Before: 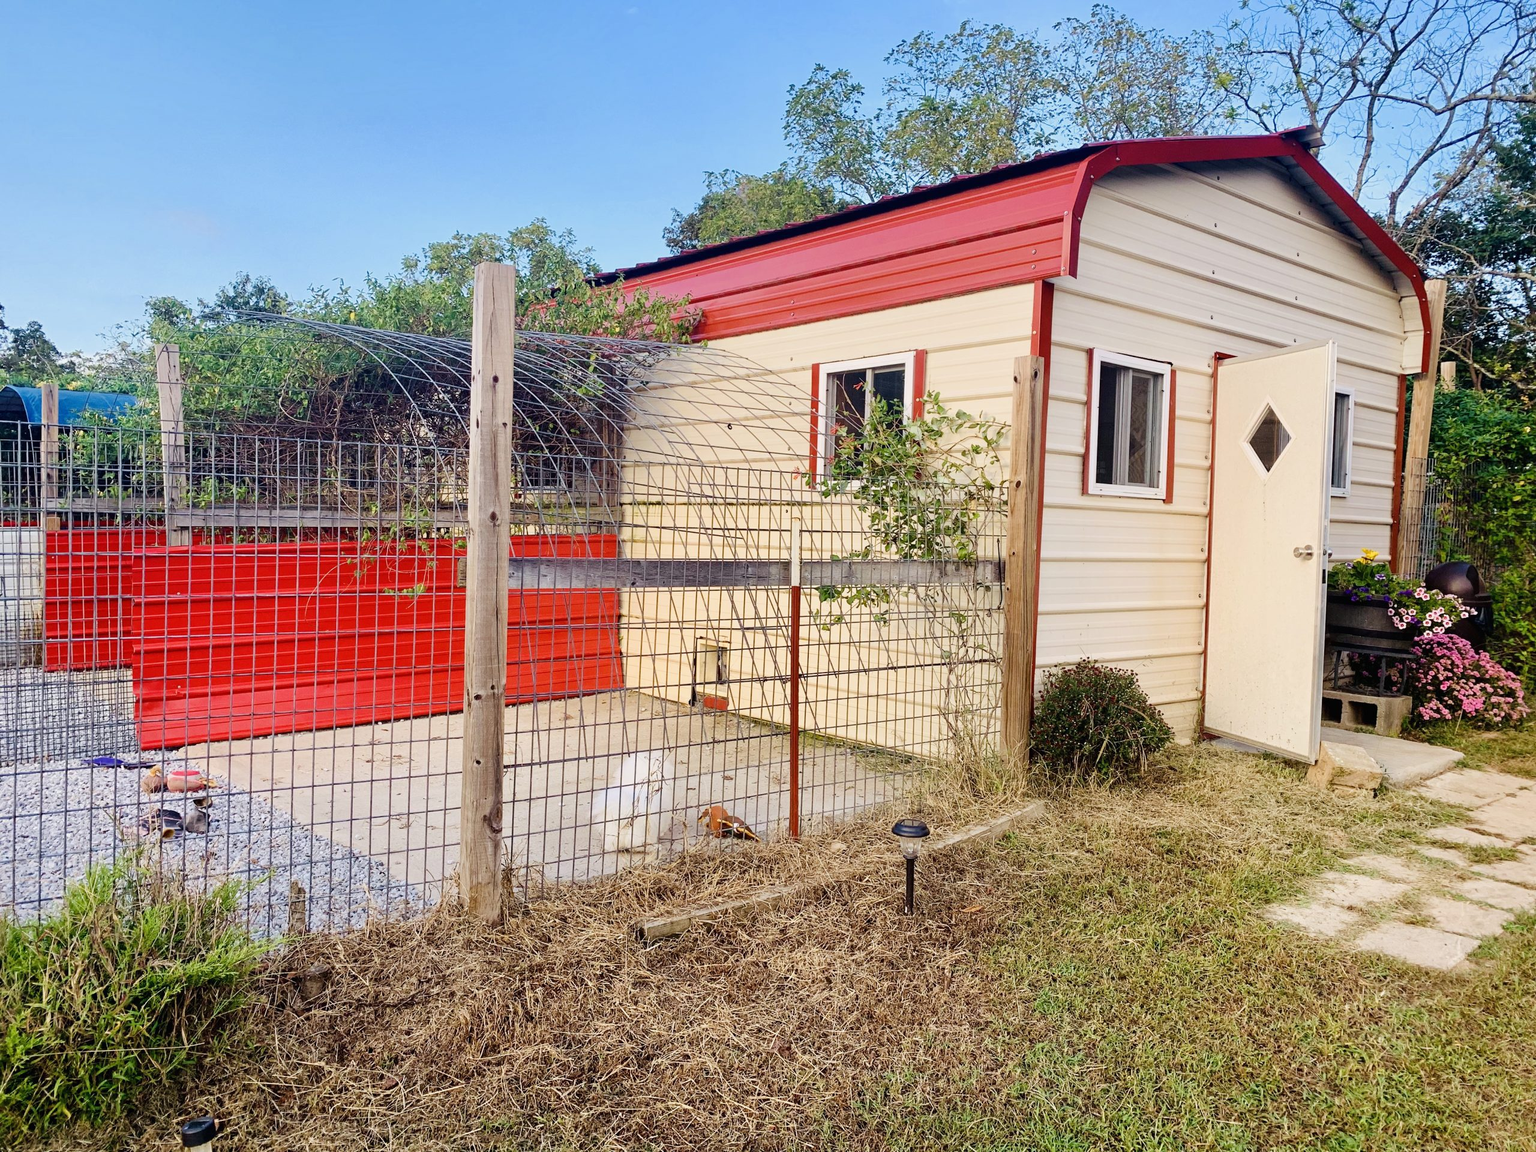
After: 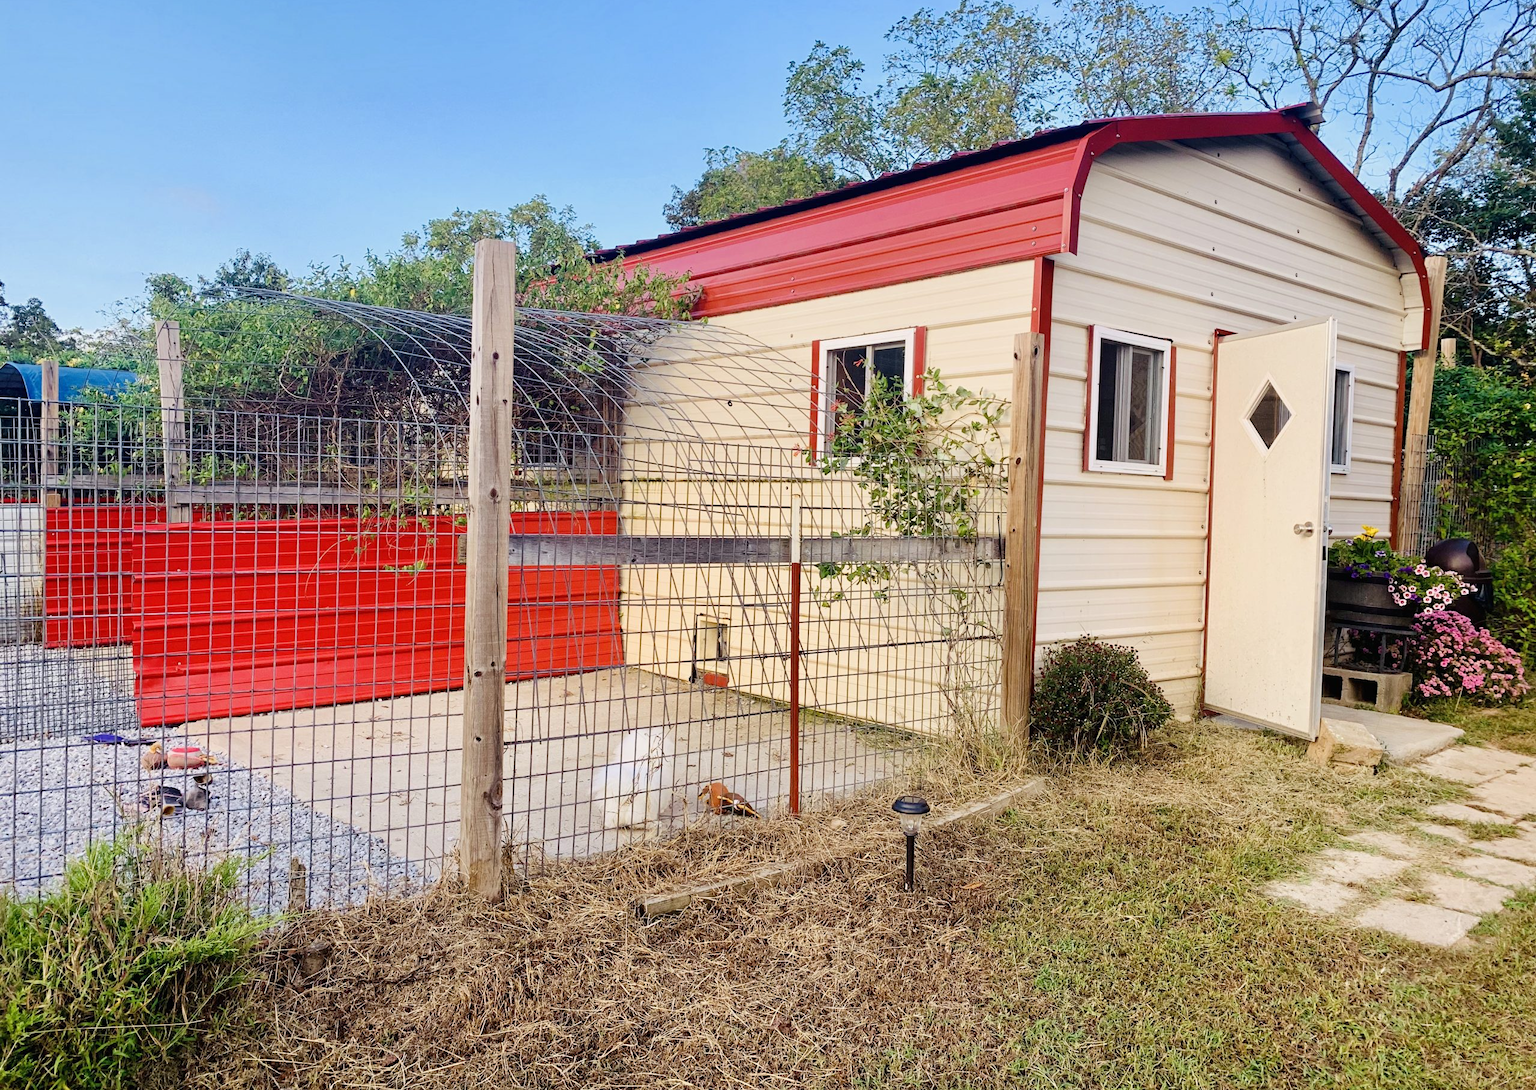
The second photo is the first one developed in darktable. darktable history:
crop and rotate: top 2.069%, bottom 3.275%
levels: levels [0, 0.498, 0.996]
